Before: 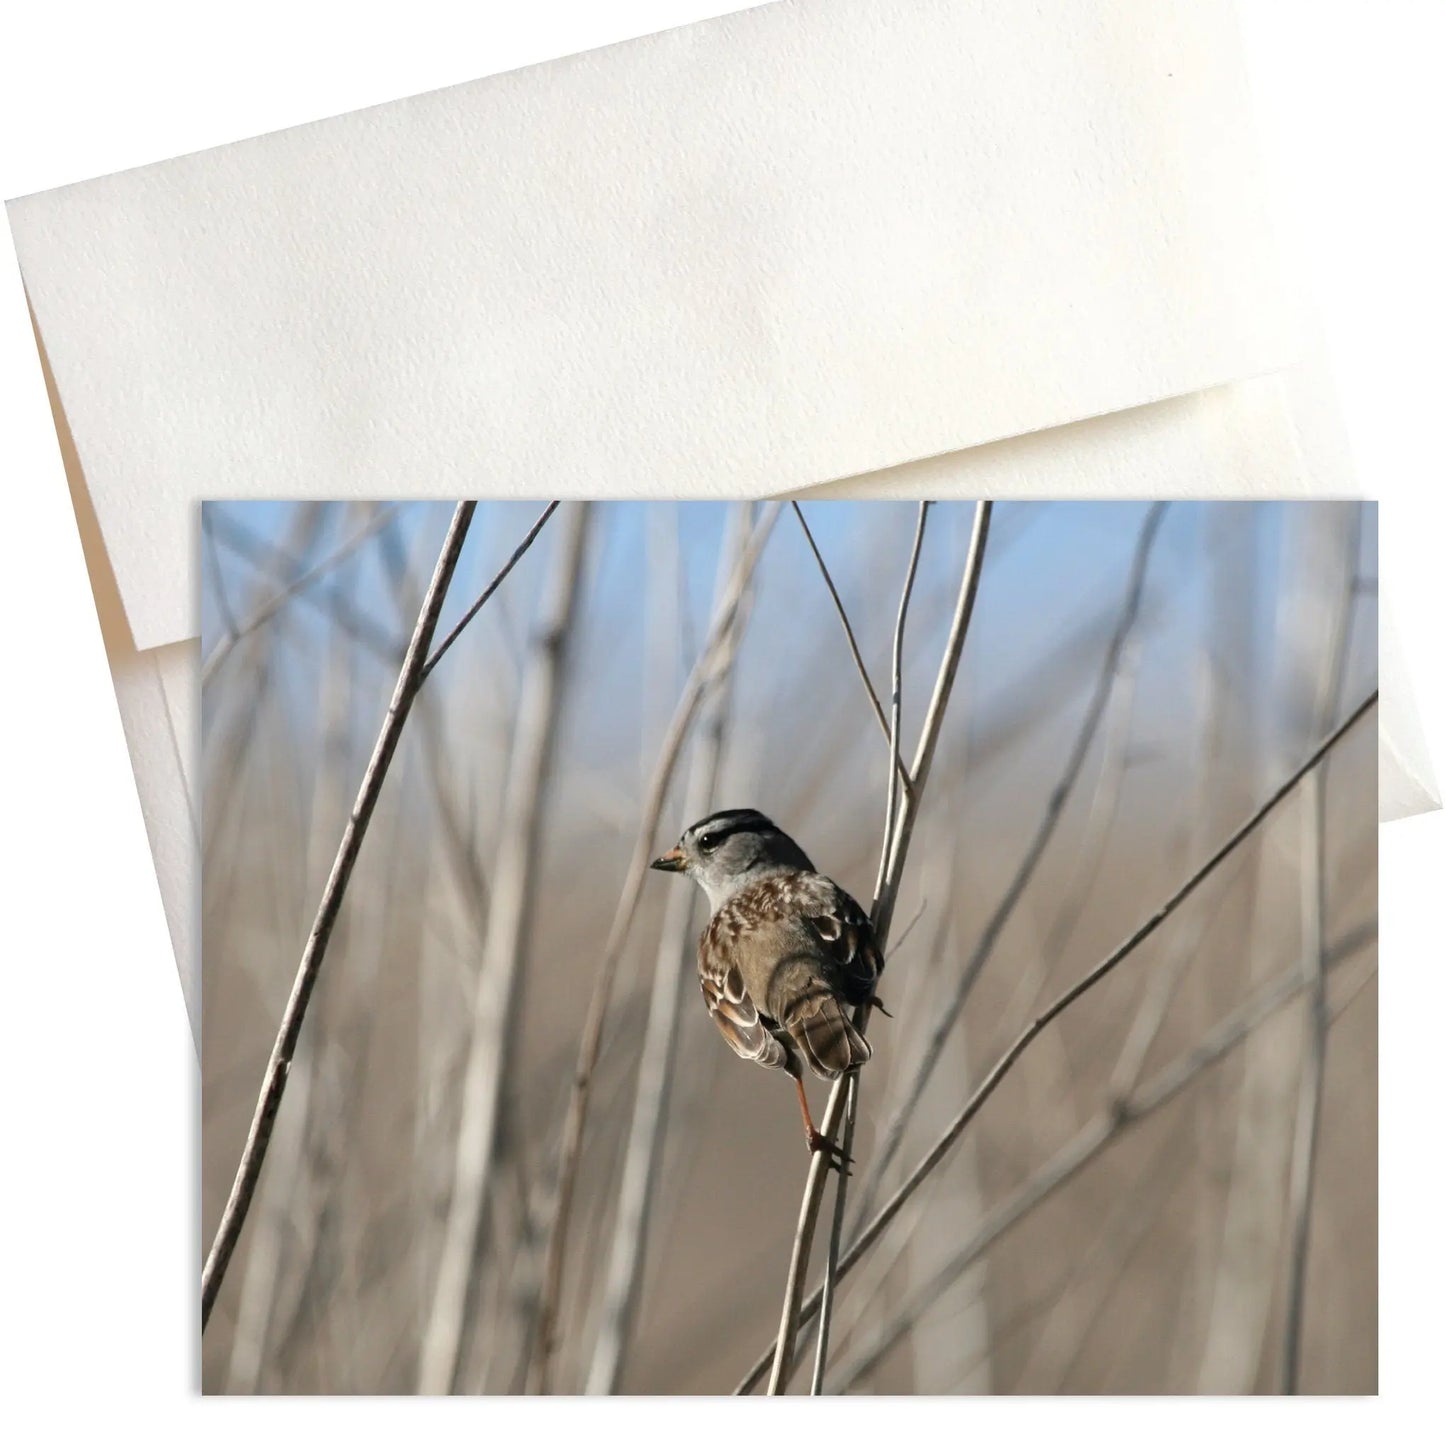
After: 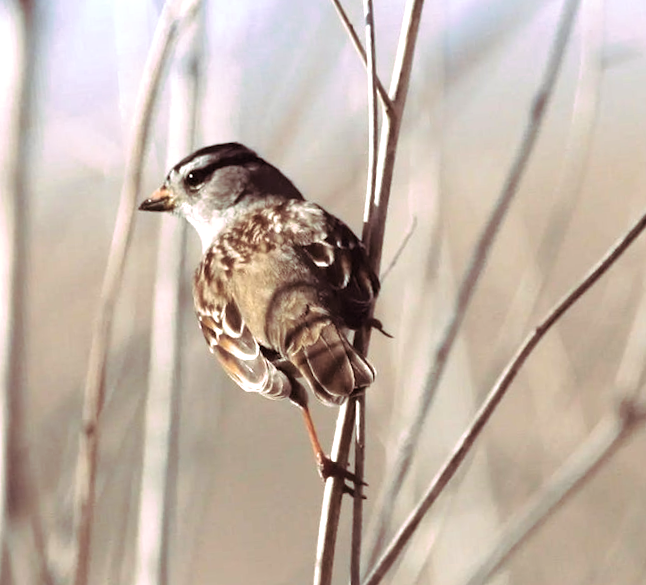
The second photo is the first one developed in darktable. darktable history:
crop: left 35.976%, top 45.819%, right 18.162%, bottom 5.807%
exposure: black level correction 0, exposure 1 EV, compensate exposure bias true, compensate highlight preservation false
rotate and perspective: rotation -5°, crop left 0.05, crop right 0.952, crop top 0.11, crop bottom 0.89
split-toning: highlights › hue 298.8°, highlights › saturation 0.73, compress 41.76%
